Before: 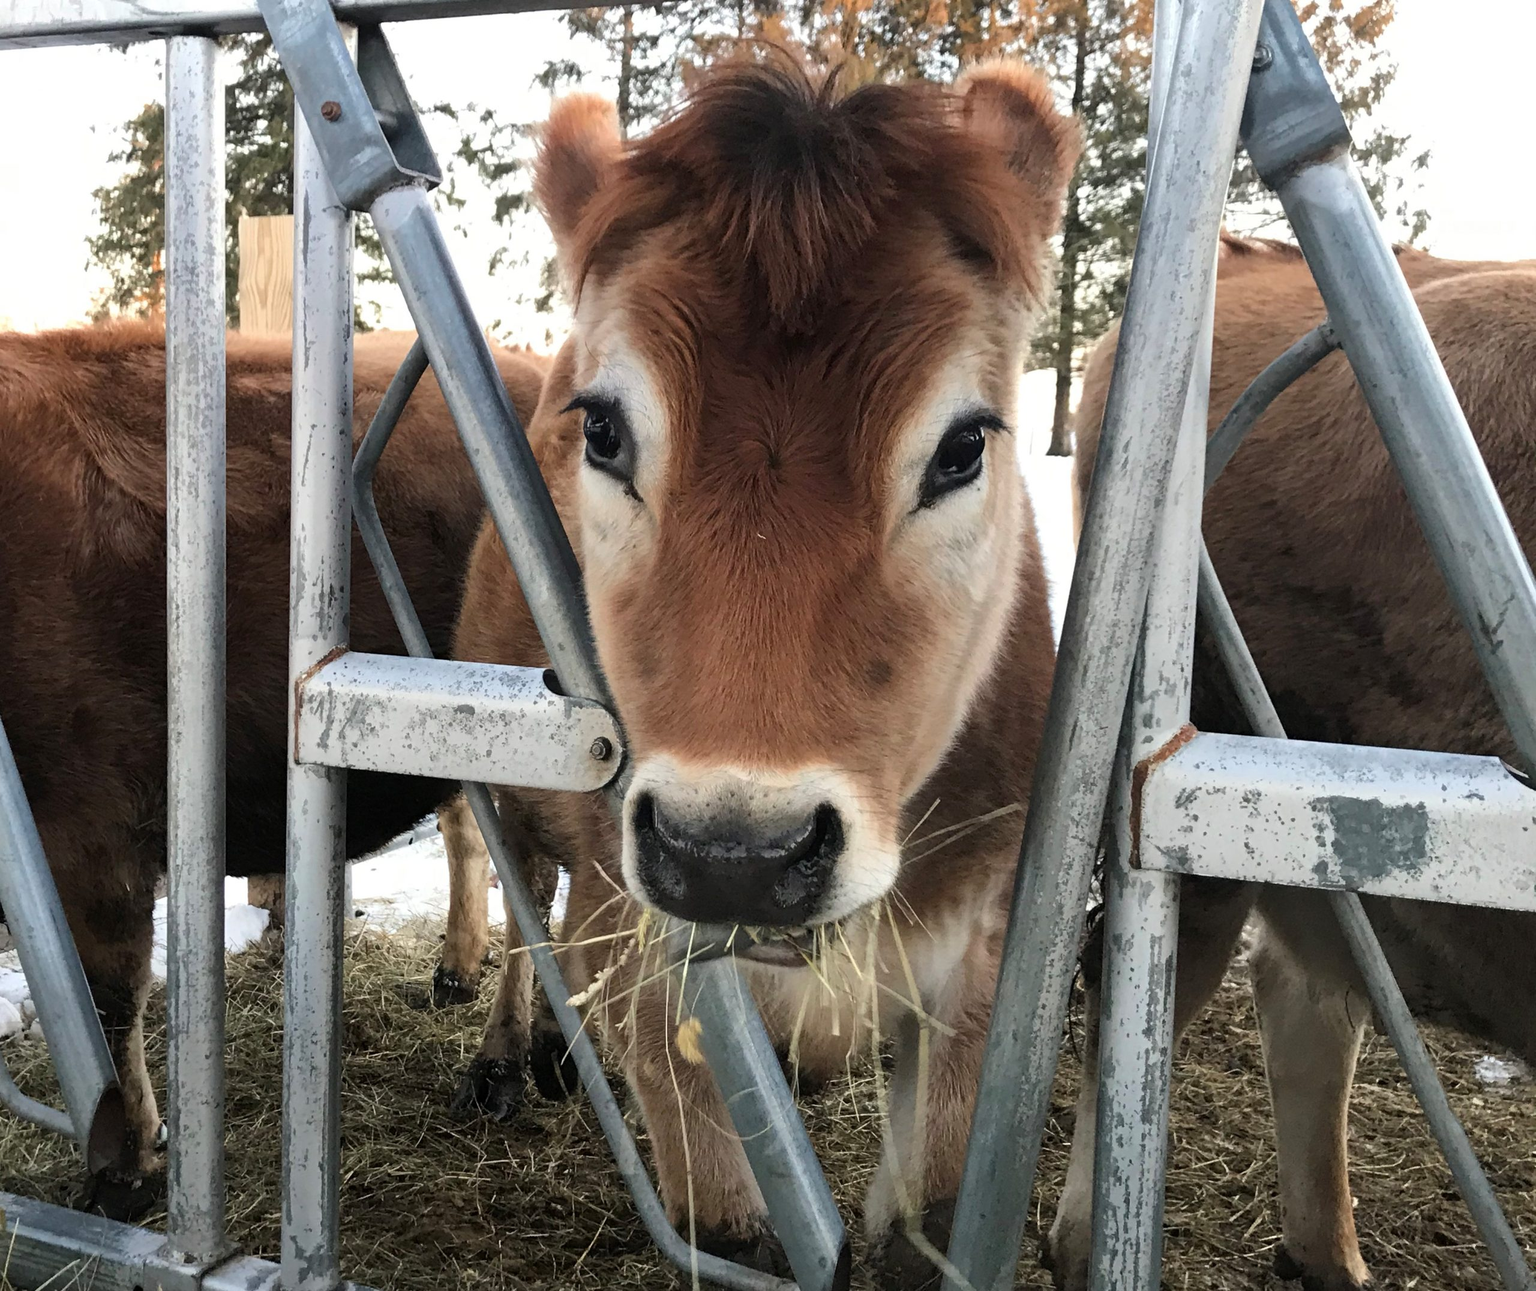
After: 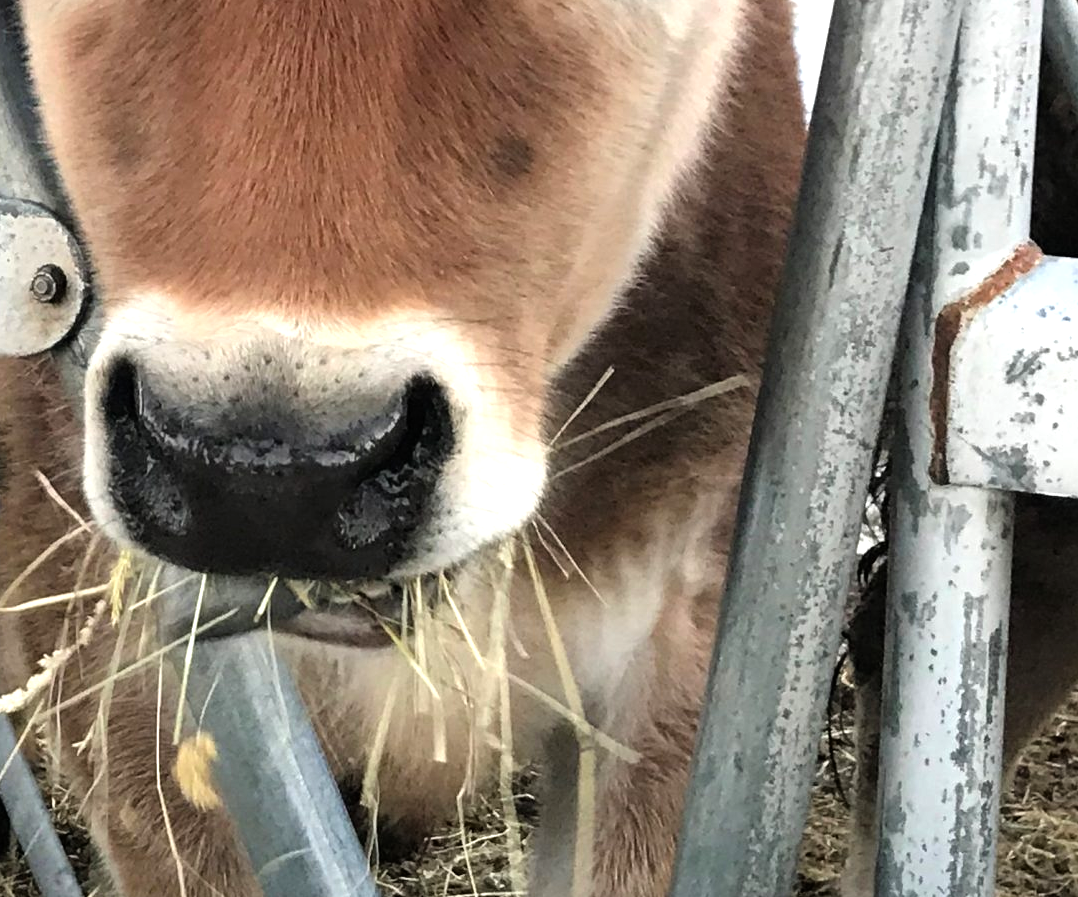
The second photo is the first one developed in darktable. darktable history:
crop: left 37.255%, top 44.835%, right 20.628%, bottom 13.444%
tone equalizer: -8 EV -0.771 EV, -7 EV -0.727 EV, -6 EV -0.574 EV, -5 EV -0.414 EV, -3 EV 0.371 EV, -2 EV 0.6 EV, -1 EV 0.682 EV, +0 EV 0.752 EV
